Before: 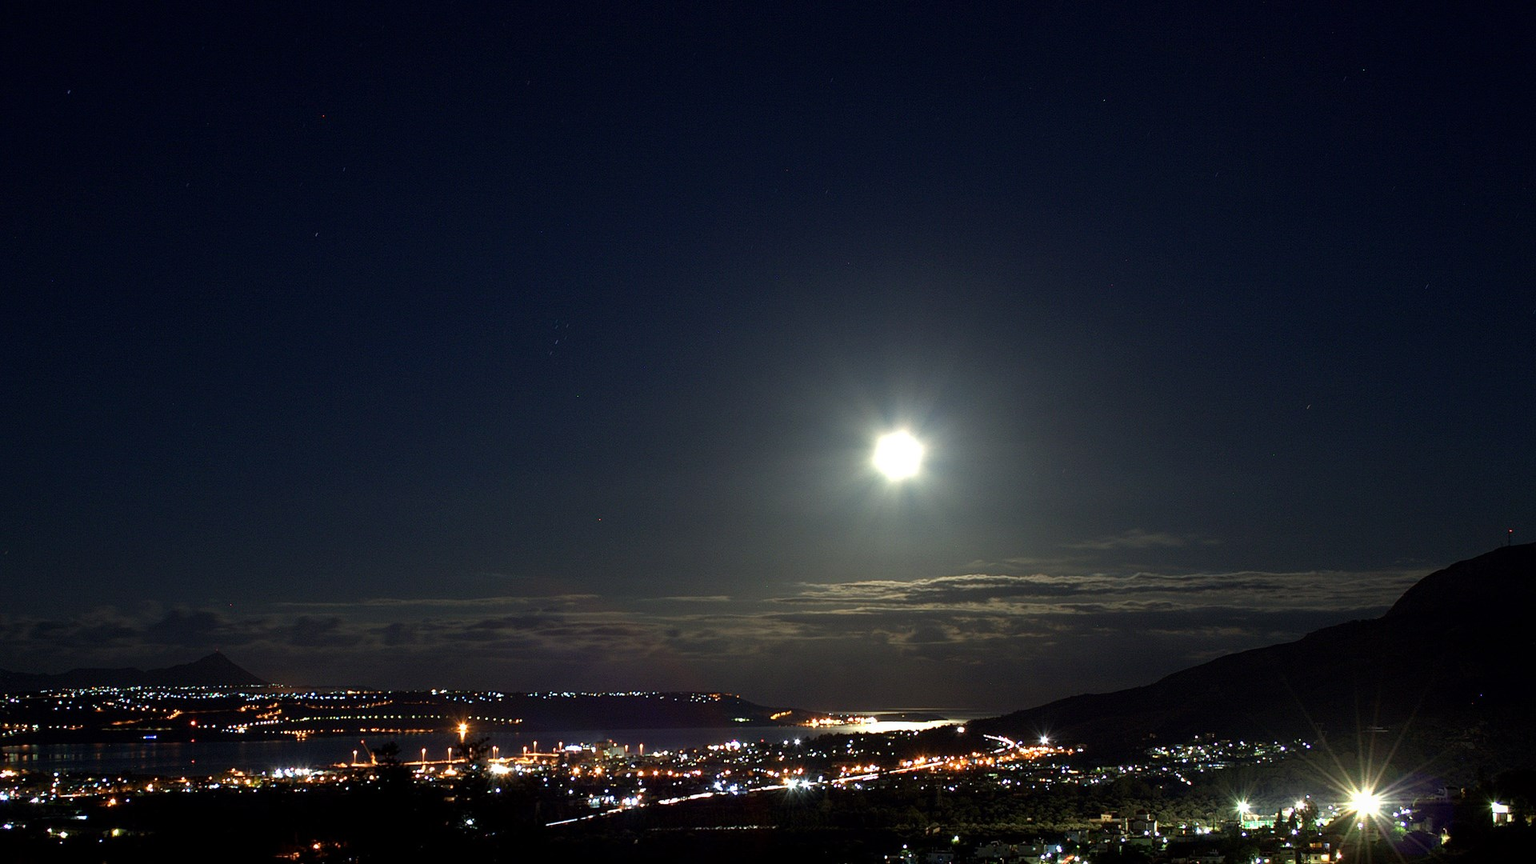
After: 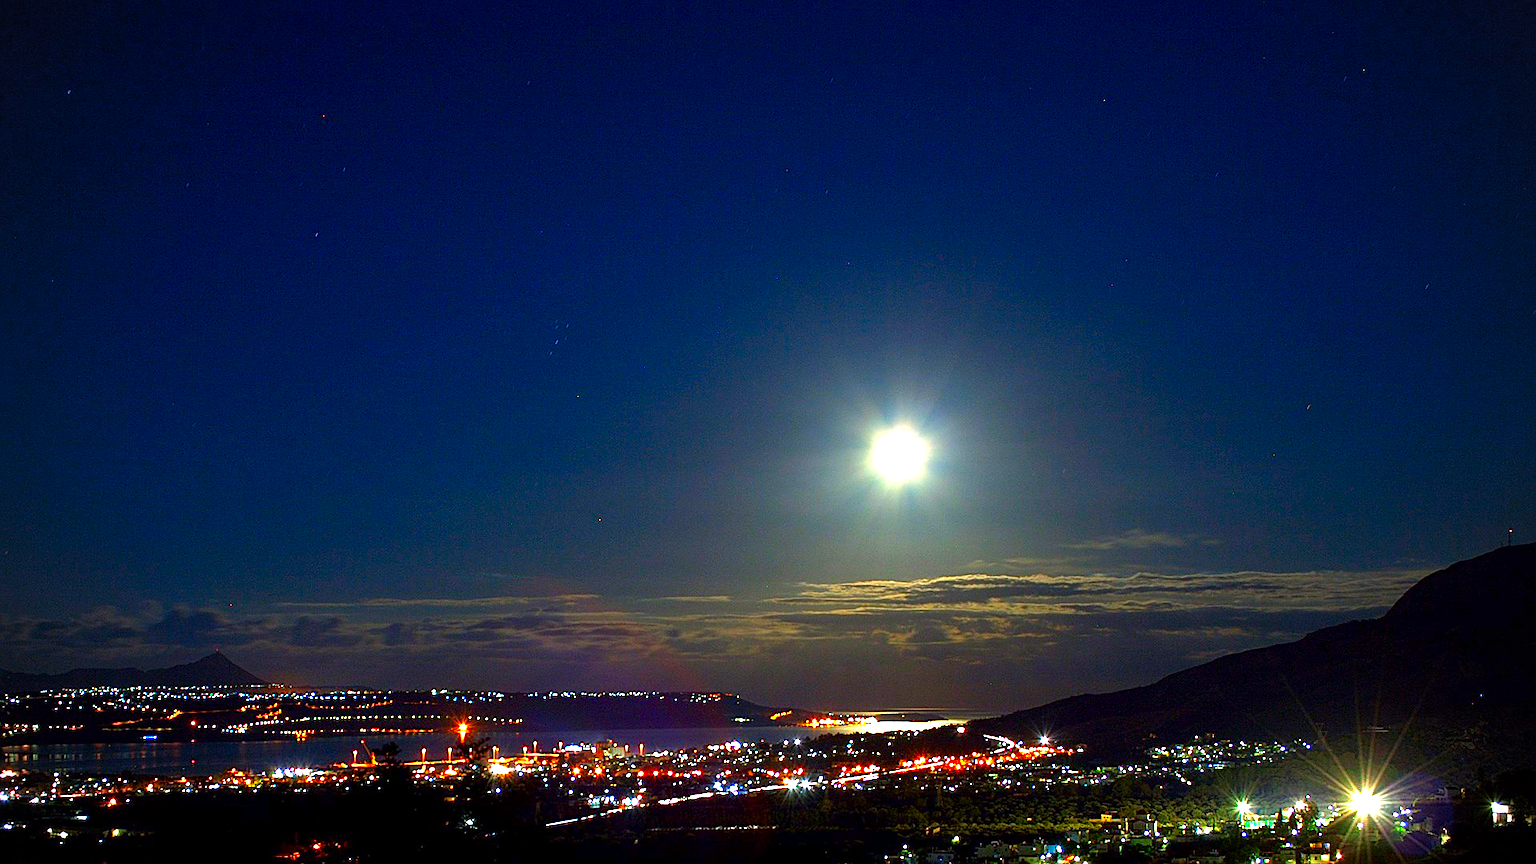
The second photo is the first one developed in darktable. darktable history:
color correction: highlights a* 1.57, highlights b* -1.78, saturation 2.45
local contrast: mode bilateral grid, contrast 20, coarseness 50, detail 120%, midtone range 0.2
exposure: exposure 0.667 EV, compensate highlight preservation false
sharpen: on, module defaults
vignetting: saturation -0.657
